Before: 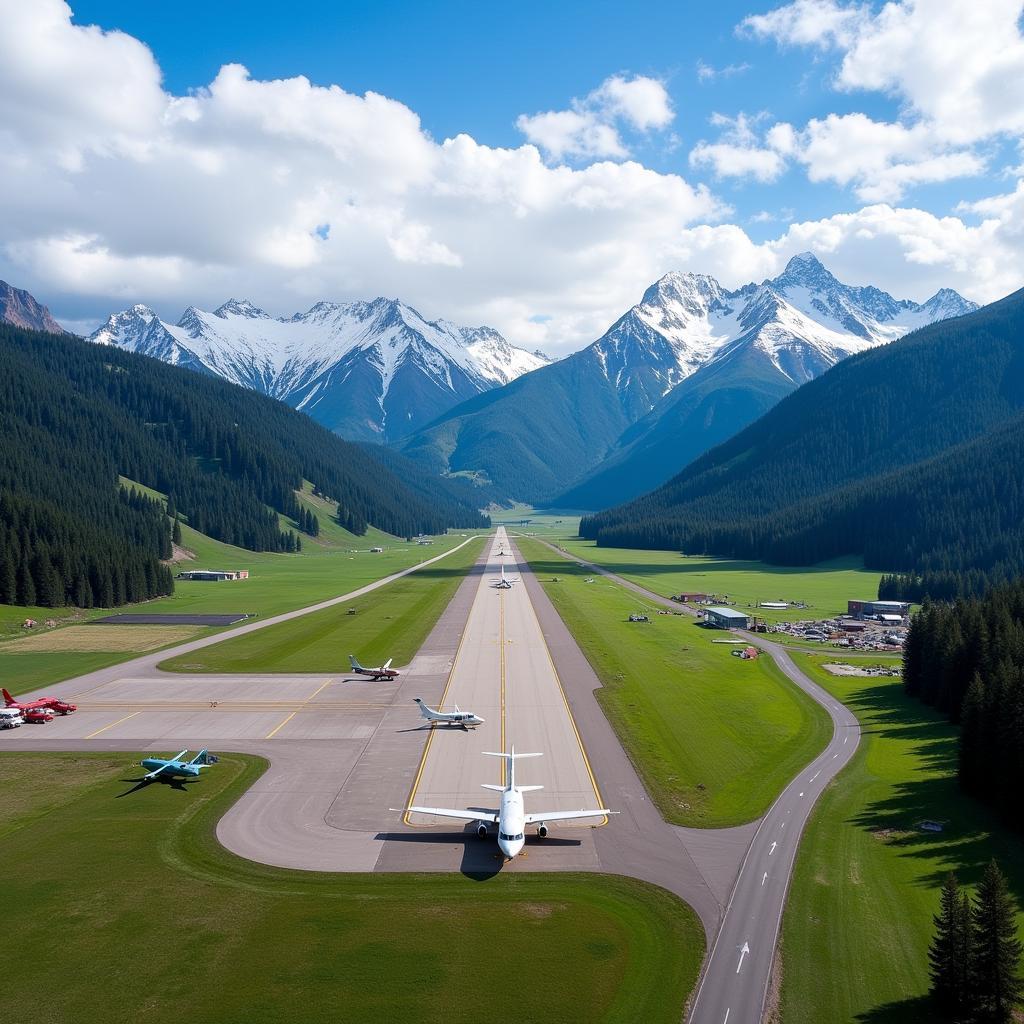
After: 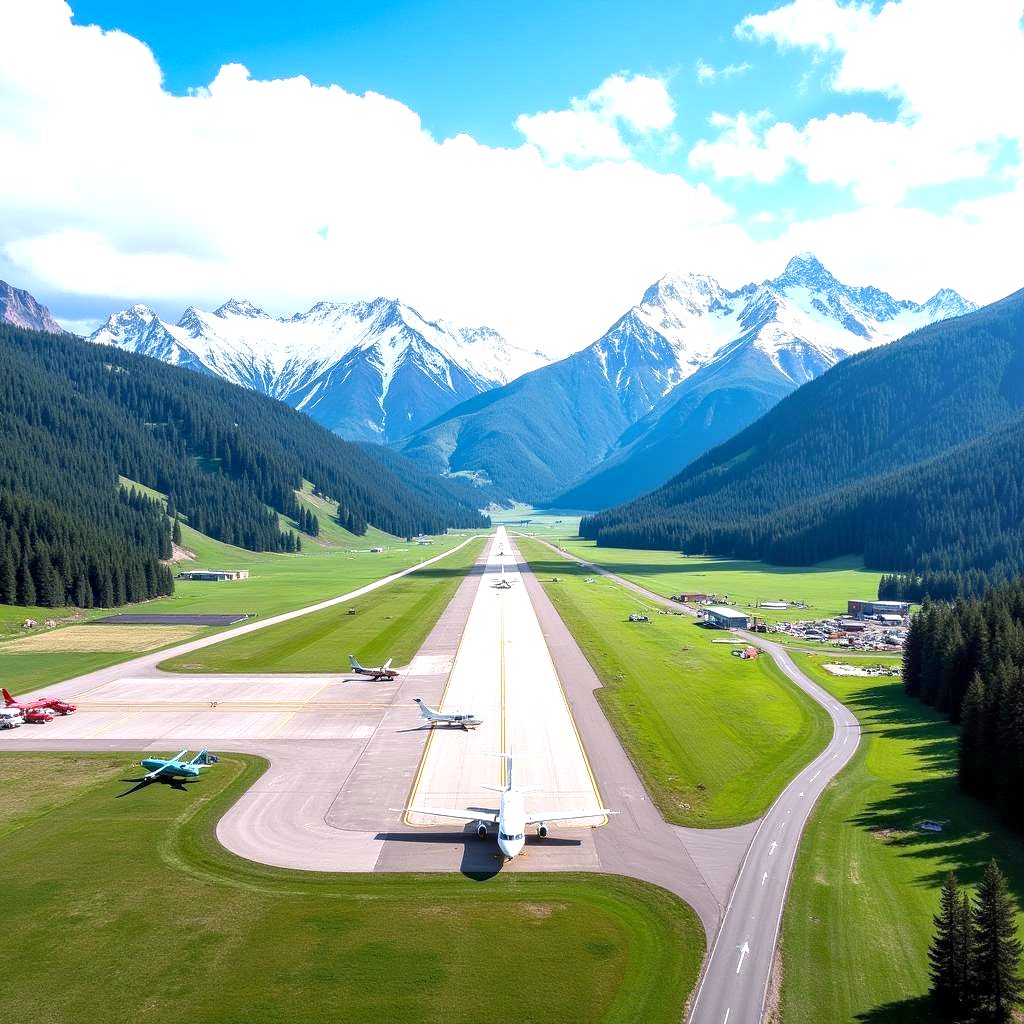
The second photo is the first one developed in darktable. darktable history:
local contrast: on, module defaults
exposure: black level correction 0.002, exposure 1 EV, compensate highlight preservation false
